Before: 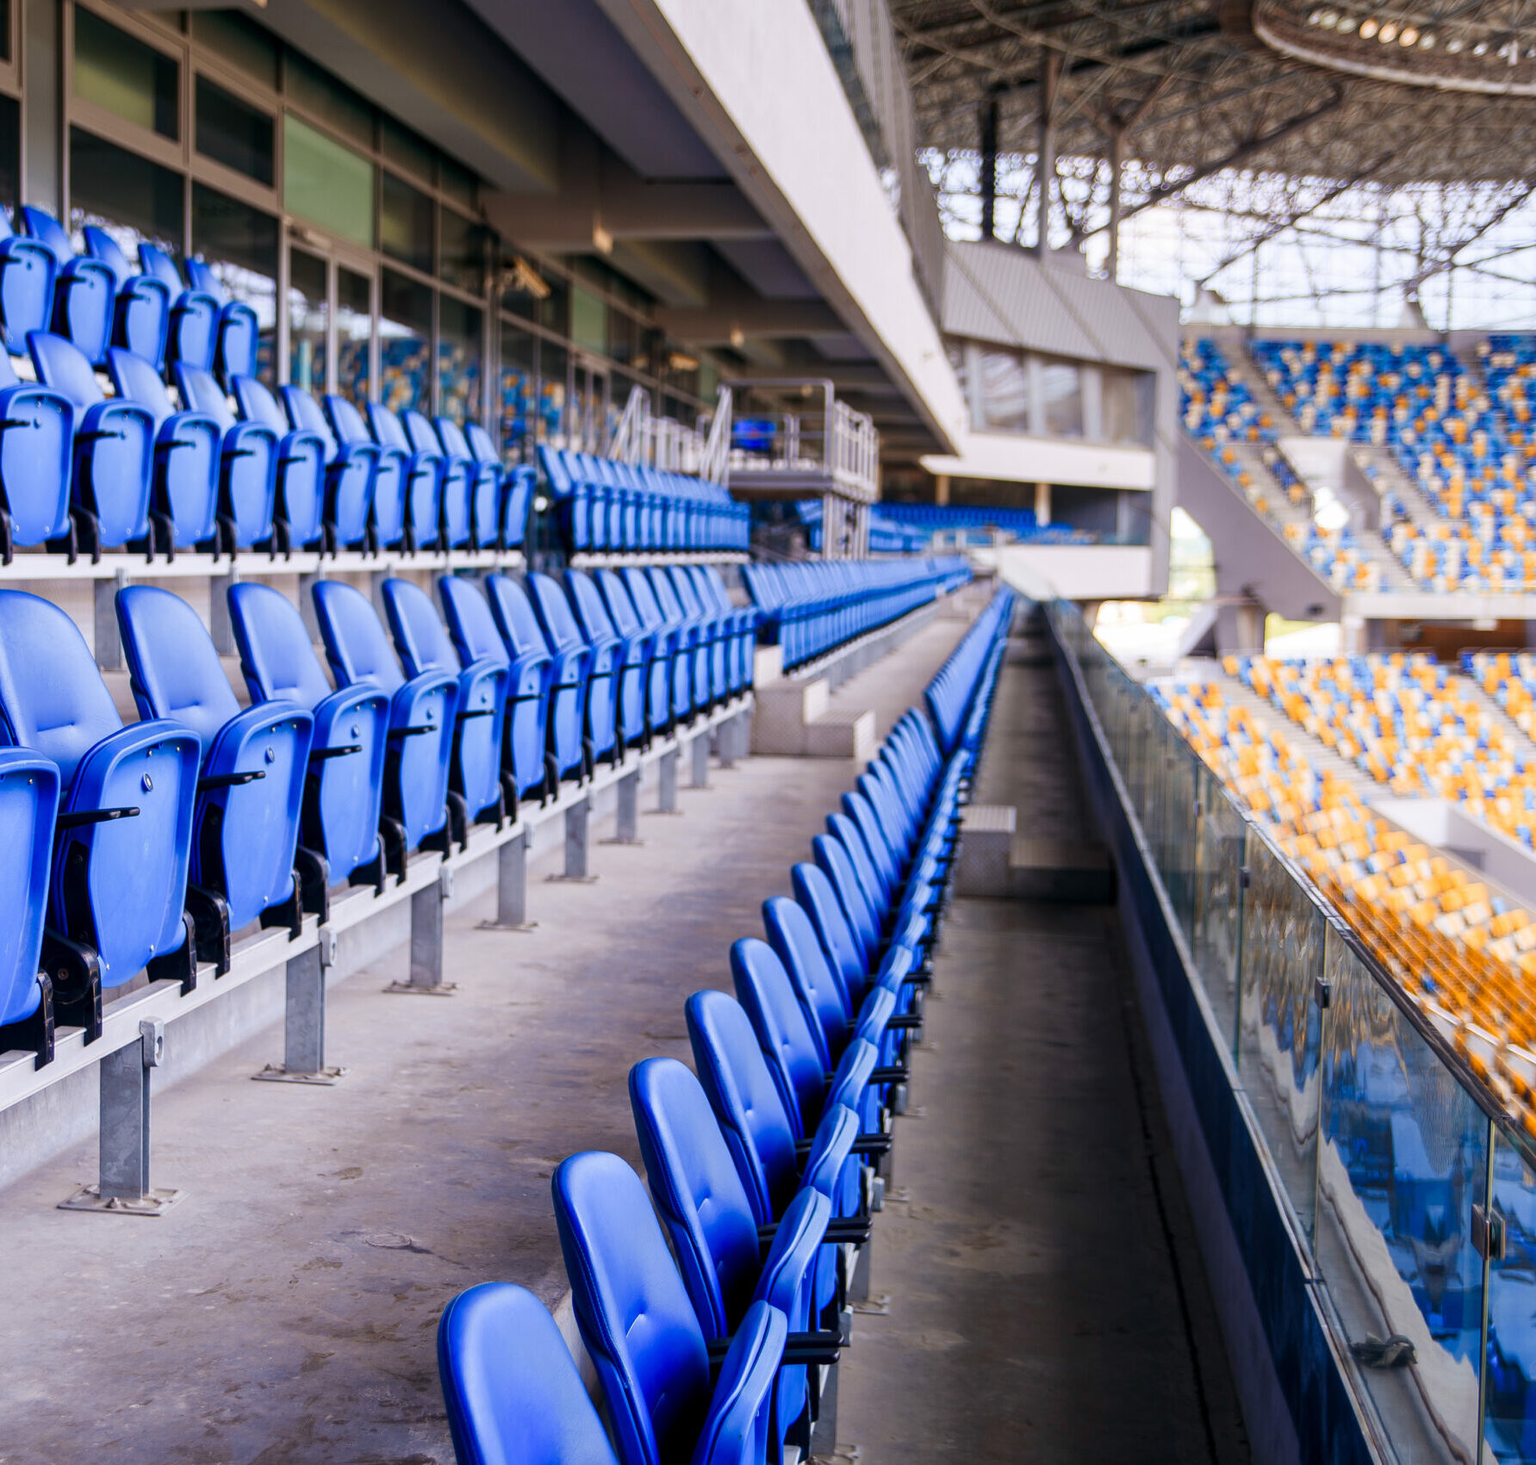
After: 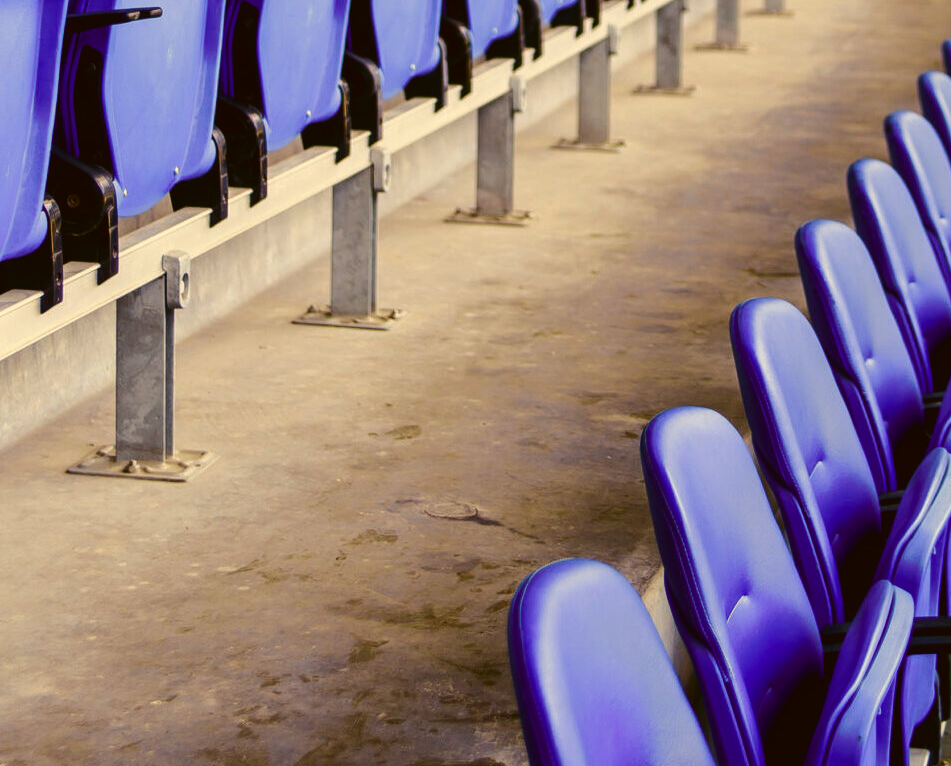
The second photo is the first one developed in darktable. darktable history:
tone curve: curves: ch0 [(0, 0.021) (0.059, 0.053) (0.212, 0.18) (0.337, 0.304) (0.495, 0.505) (0.725, 0.731) (0.89, 0.919) (1, 1)]; ch1 [(0, 0) (0.094, 0.081) (0.311, 0.282) (0.421, 0.417) (0.479, 0.475) (0.54, 0.55) (0.615, 0.65) (0.683, 0.688) (1, 1)]; ch2 [(0, 0) (0.257, 0.217) (0.44, 0.431) (0.498, 0.507) (0.603, 0.598) (1, 1)], color space Lab, independent channels, preserve colors none
crop and rotate: top 54.778%, right 46.61%, bottom 0.159%
color correction: highlights a* 0.162, highlights b* 29.53, shadows a* -0.162, shadows b* 21.09
white balance: emerald 1
